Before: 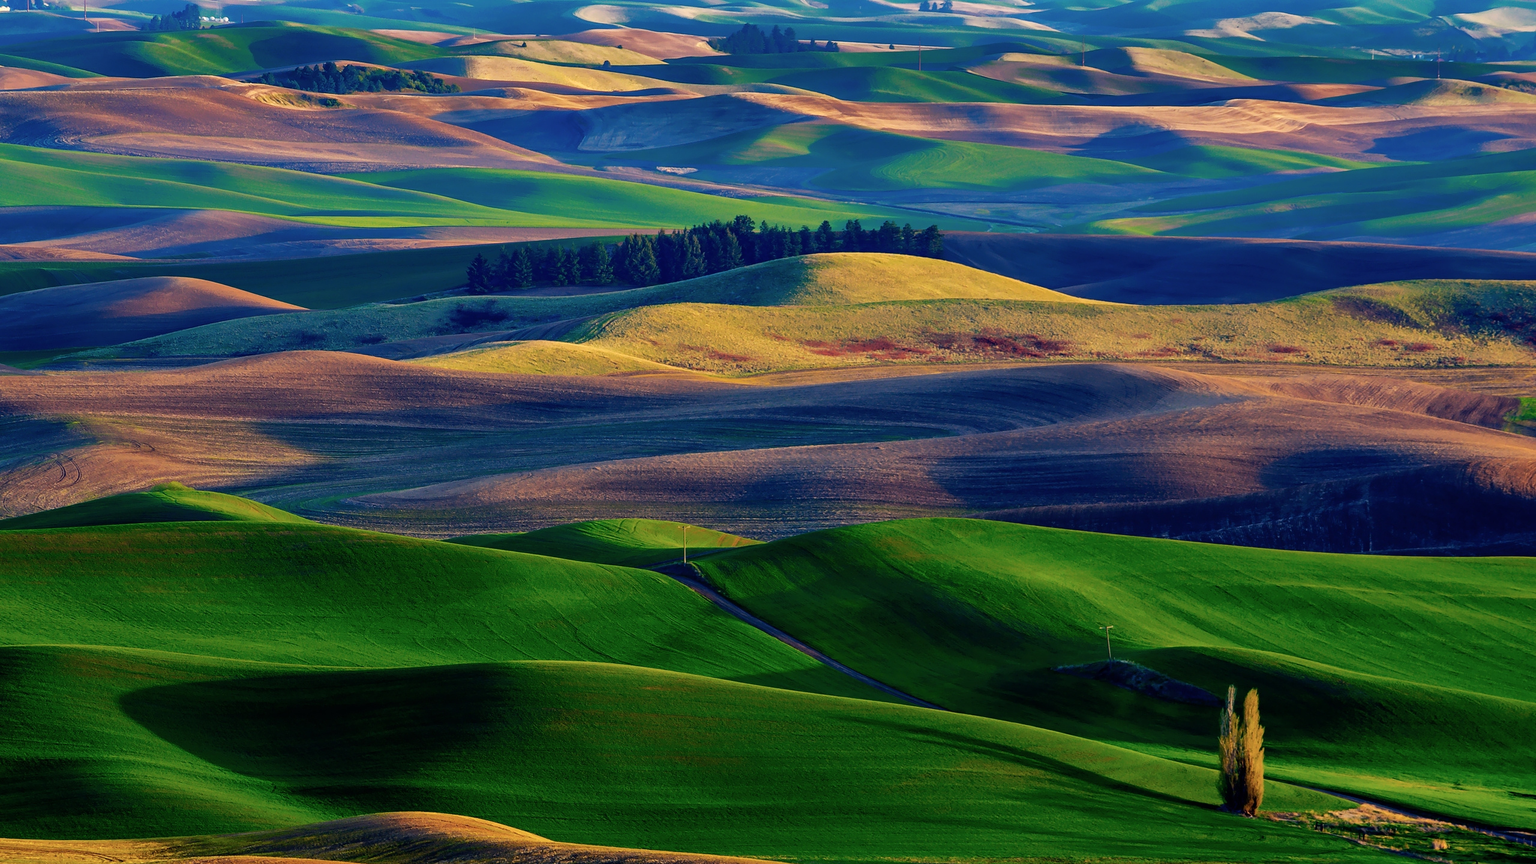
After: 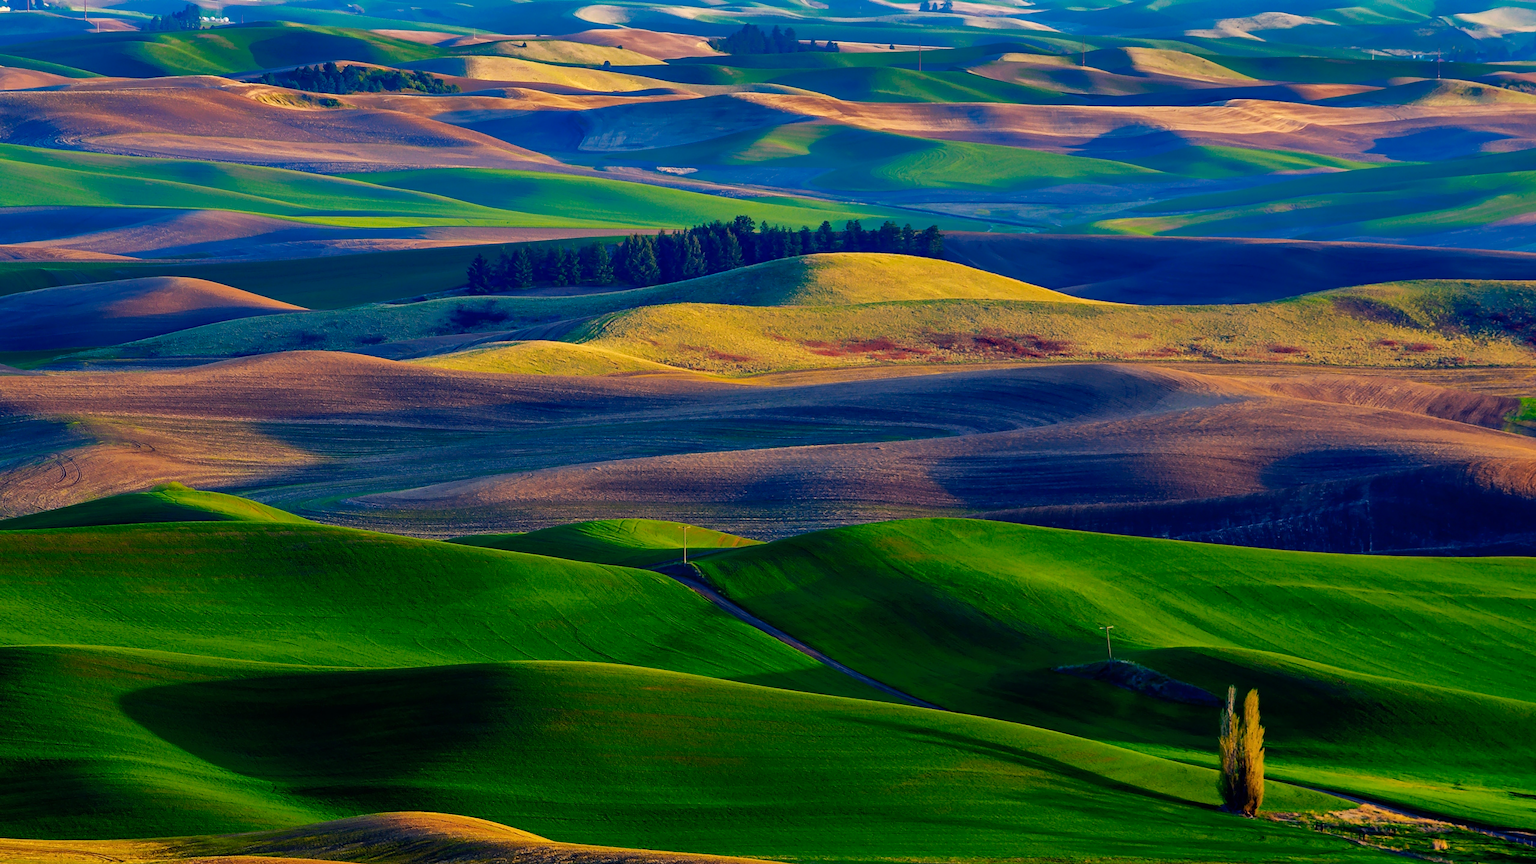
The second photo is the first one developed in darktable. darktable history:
tone equalizer: on, module defaults
color balance rgb: linear chroma grading › global chroma 14.348%, perceptual saturation grading › global saturation 0.352%
